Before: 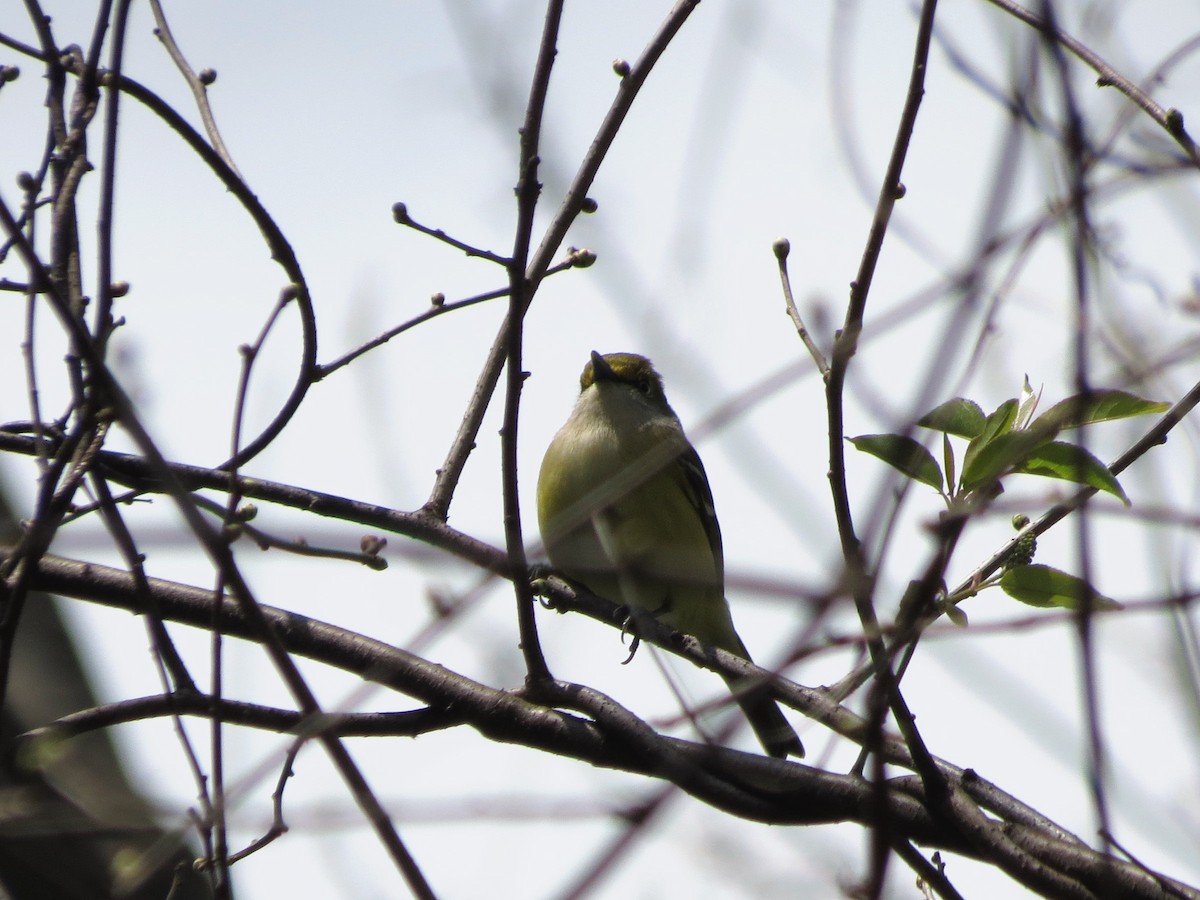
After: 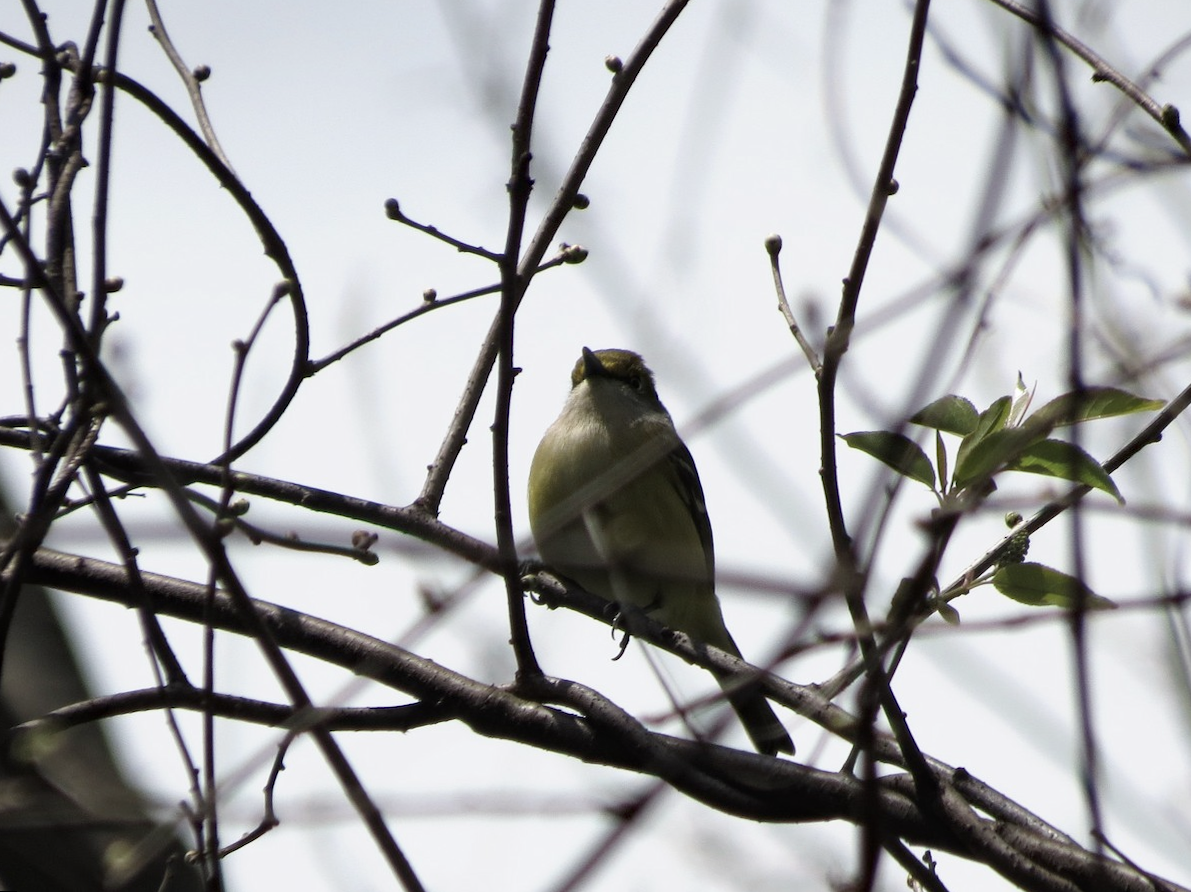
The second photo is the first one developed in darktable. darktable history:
haze removal: compatibility mode true, adaptive false
contrast brightness saturation: contrast 0.1, saturation -0.3
rotate and perspective: rotation 0.192°, lens shift (horizontal) -0.015, crop left 0.005, crop right 0.996, crop top 0.006, crop bottom 0.99
